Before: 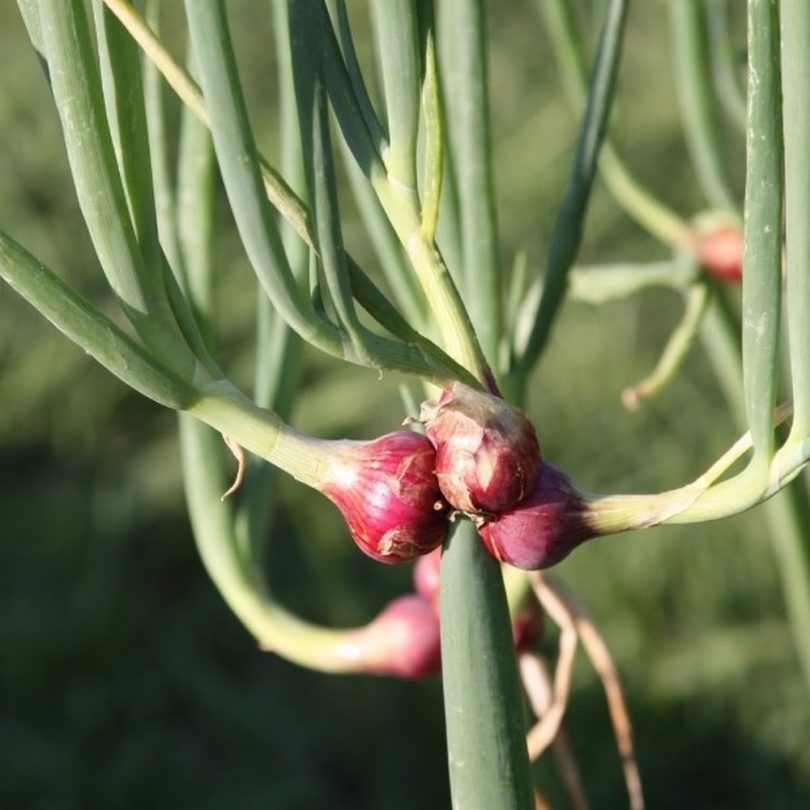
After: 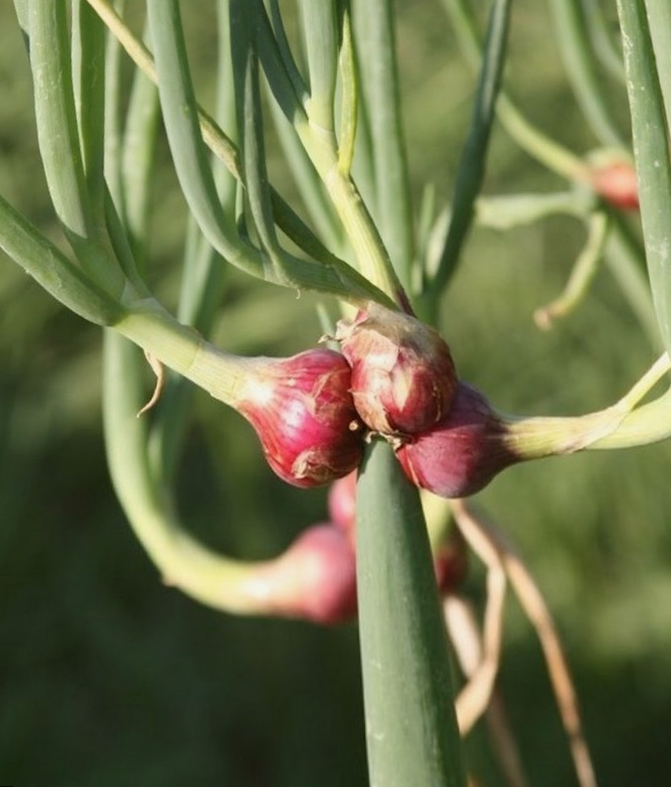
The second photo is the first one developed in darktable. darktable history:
rotate and perspective: rotation 0.72°, lens shift (vertical) -0.352, lens shift (horizontal) -0.051, crop left 0.152, crop right 0.859, crop top 0.019, crop bottom 0.964
color balance: mode lift, gamma, gain (sRGB), lift [1.04, 1, 1, 0.97], gamma [1.01, 1, 1, 0.97], gain [0.96, 1, 1, 0.97]
